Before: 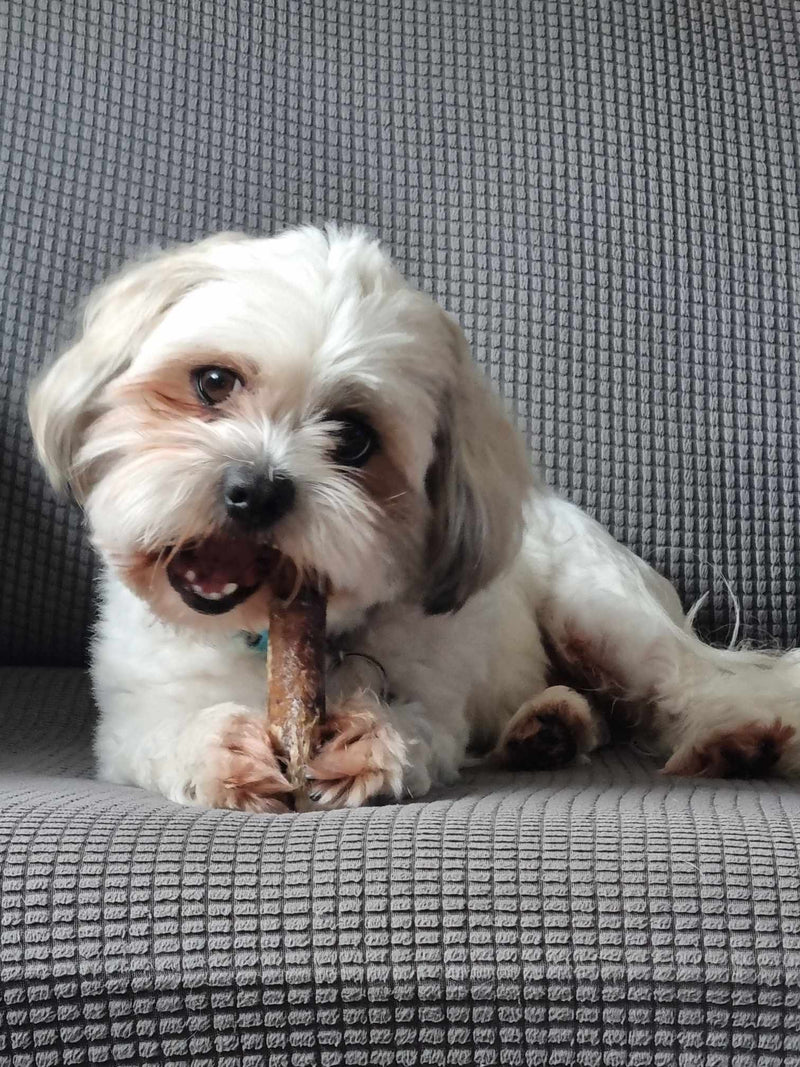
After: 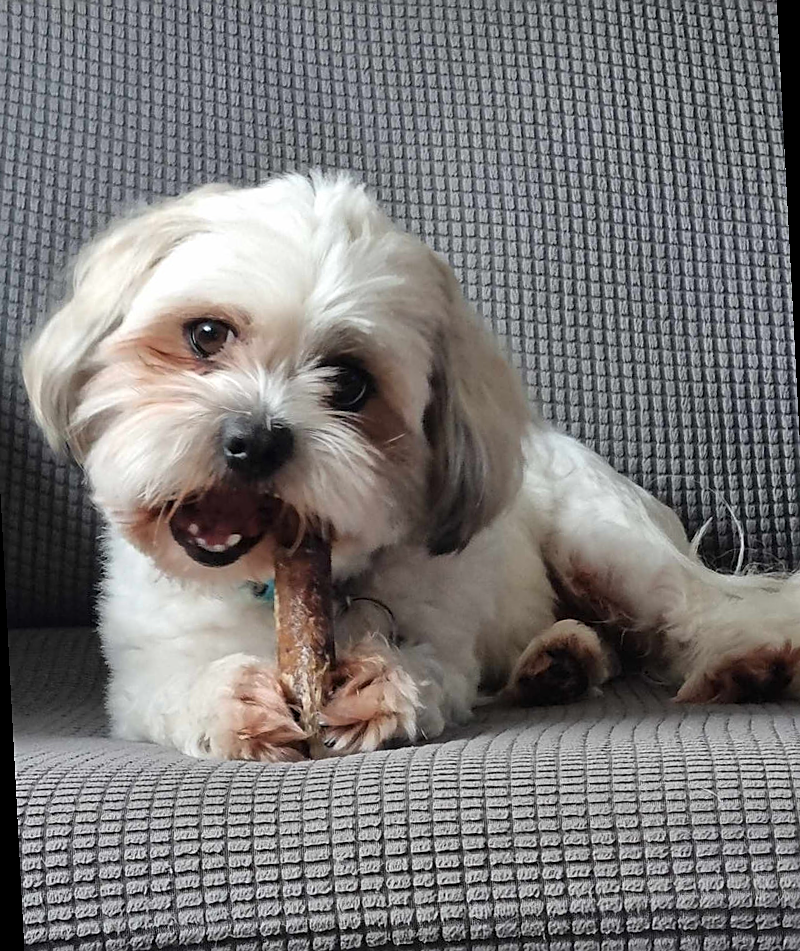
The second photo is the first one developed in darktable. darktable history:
color correction: highlights a* -0.182, highlights b* -0.124
sharpen: on, module defaults
rotate and perspective: rotation -3°, crop left 0.031, crop right 0.968, crop top 0.07, crop bottom 0.93
